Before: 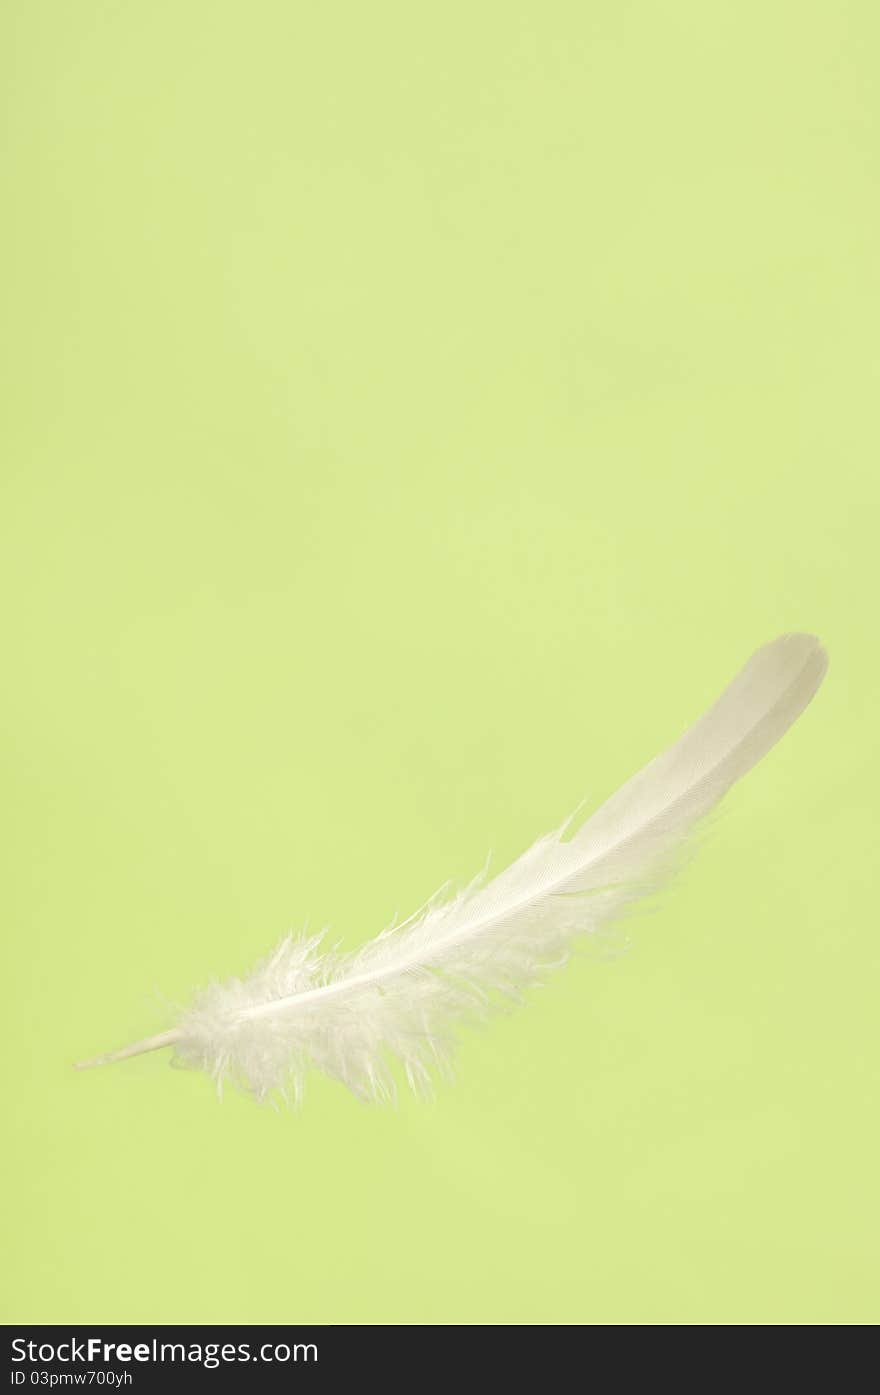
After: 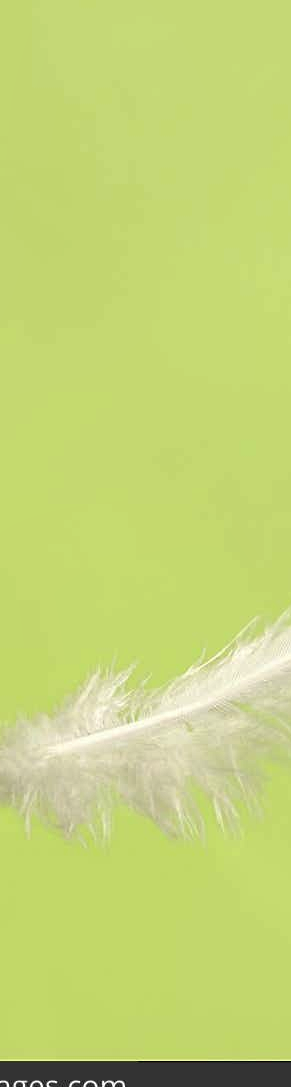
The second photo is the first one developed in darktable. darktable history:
shadows and highlights: on, module defaults
crop and rotate: left 21.876%, top 19.044%, right 44.987%, bottom 2.994%
